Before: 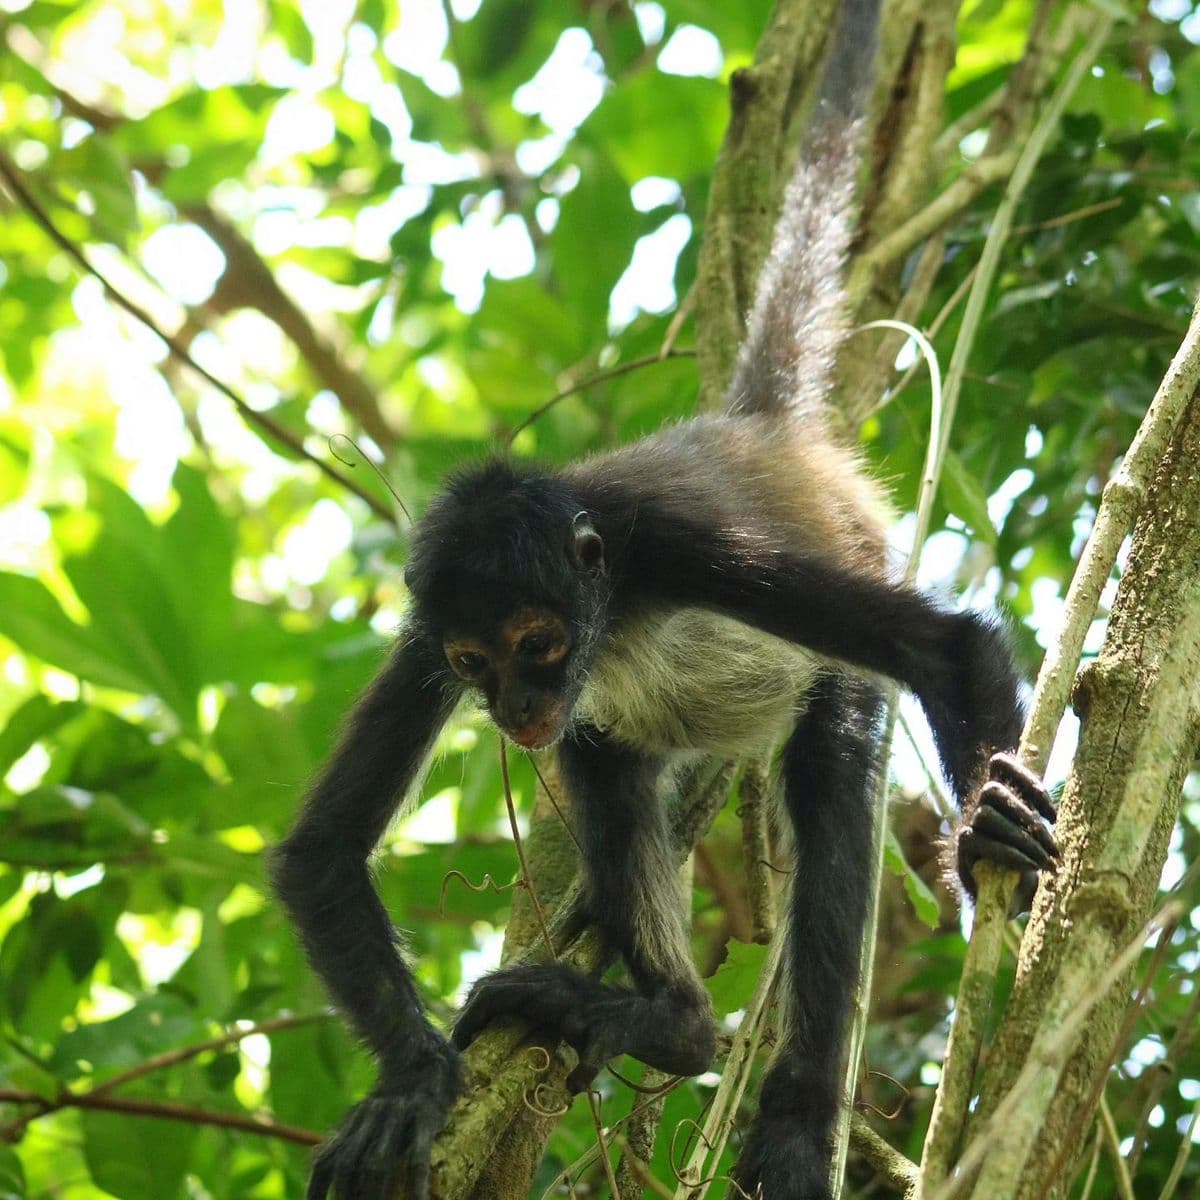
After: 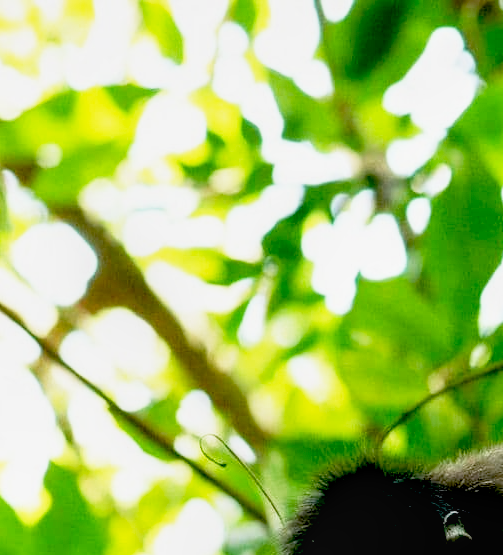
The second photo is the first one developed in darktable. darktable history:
exposure: black level correction 0.047, exposure 0.013 EV, compensate highlight preservation false
crop and rotate: left 10.817%, top 0.062%, right 47.194%, bottom 53.626%
local contrast: on, module defaults
base curve: curves: ch0 [(0, 0) (0.088, 0.125) (0.176, 0.251) (0.354, 0.501) (0.613, 0.749) (1, 0.877)], preserve colors none
